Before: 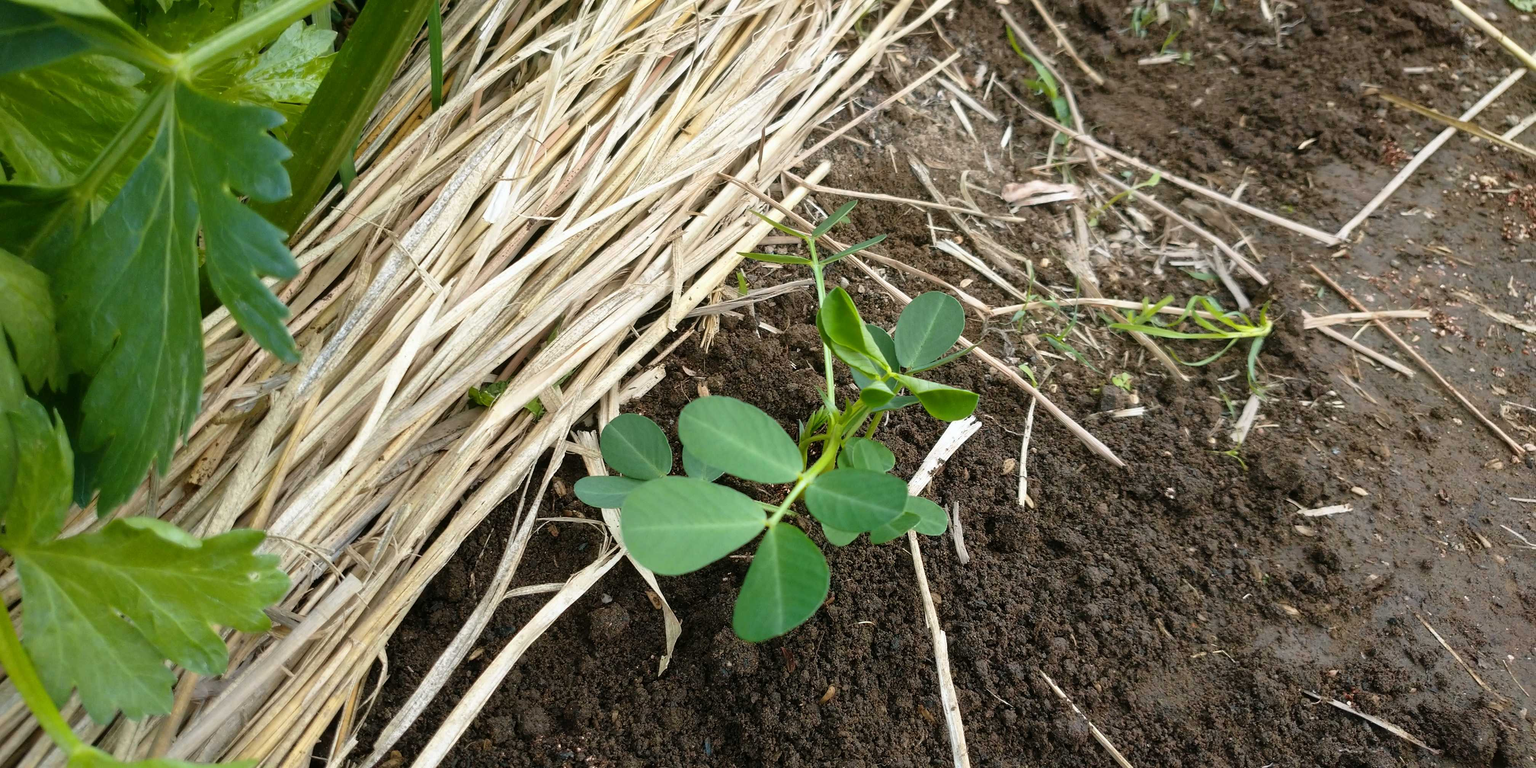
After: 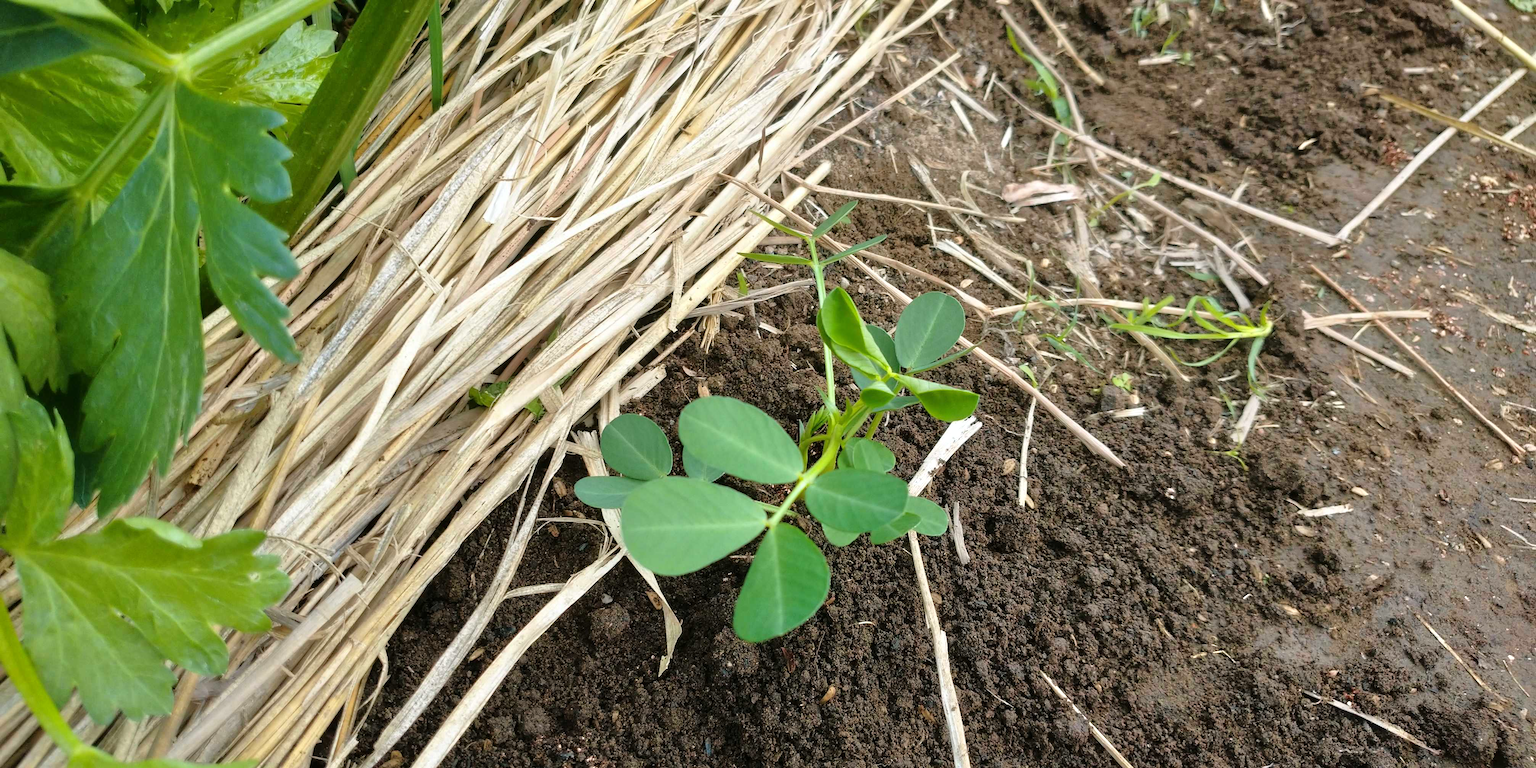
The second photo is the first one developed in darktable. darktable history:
tone equalizer: -8 EV 0.012 EV, -7 EV -0.023 EV, -6 EV 0.047 EV, -5 EV 0.04 EV, -4 EV 0.277 EV, -3 EV 0.666 EV, -2 EV 0.555 EV, -1 EV 0.177 EV, +0 EV 0.029 EV
exposure: compensate highlight preservation false
color balance rgb: perceptual saturation grading › global saturation -4.157%, perceptual saturation grading › shadows -2.199%, global vibrance 20%
